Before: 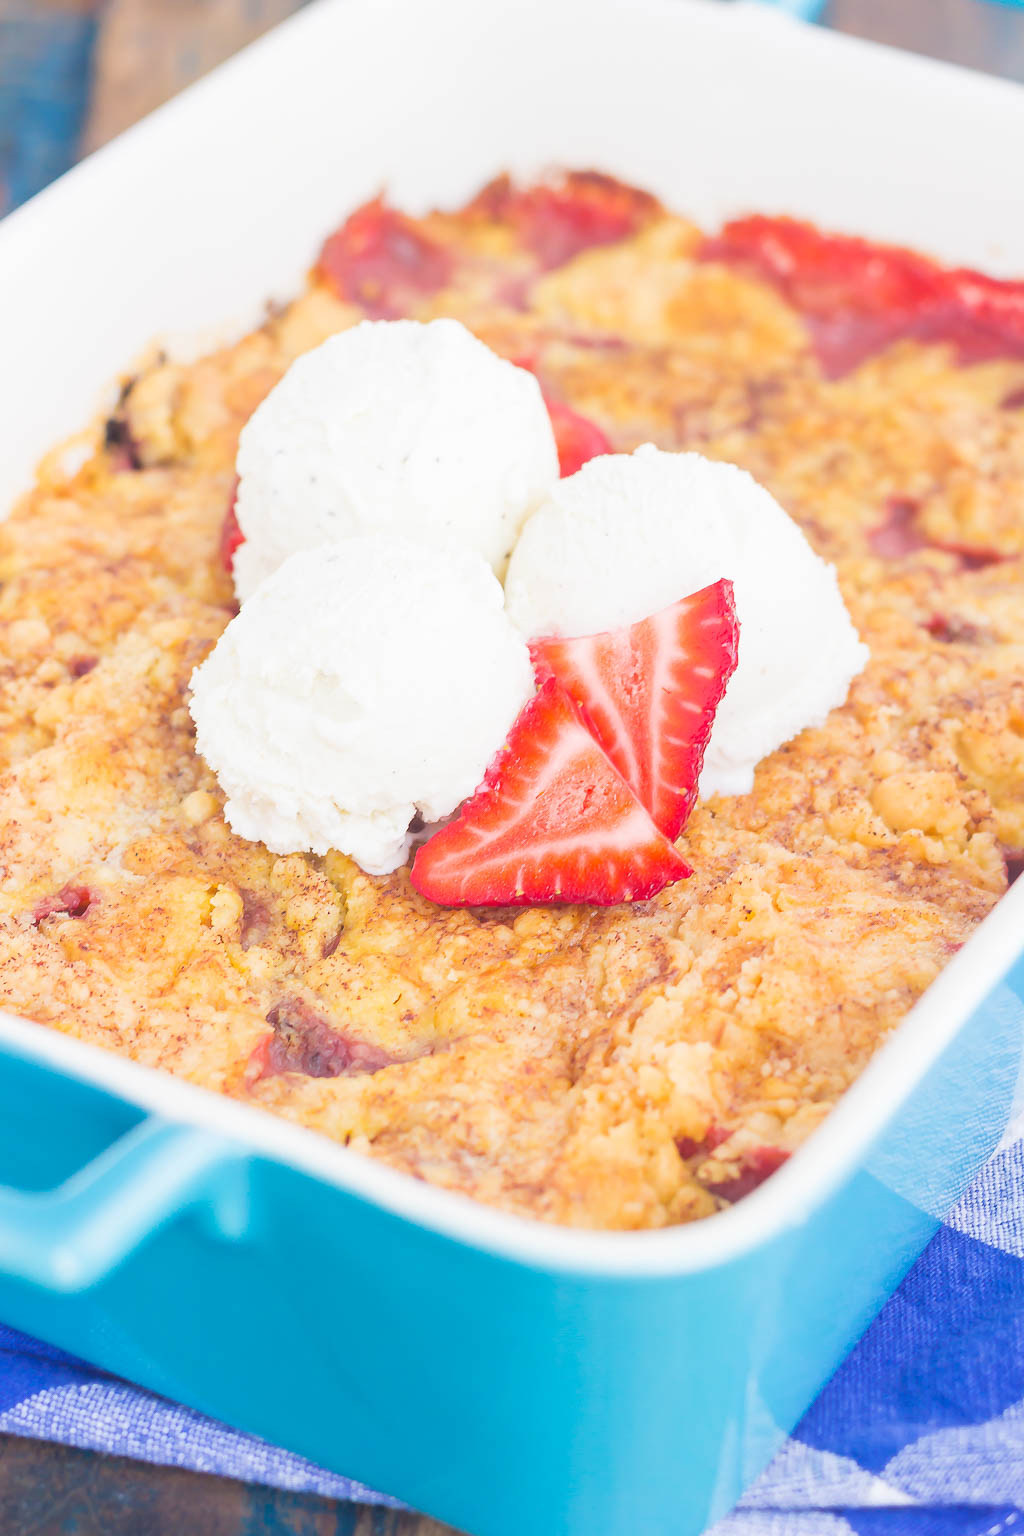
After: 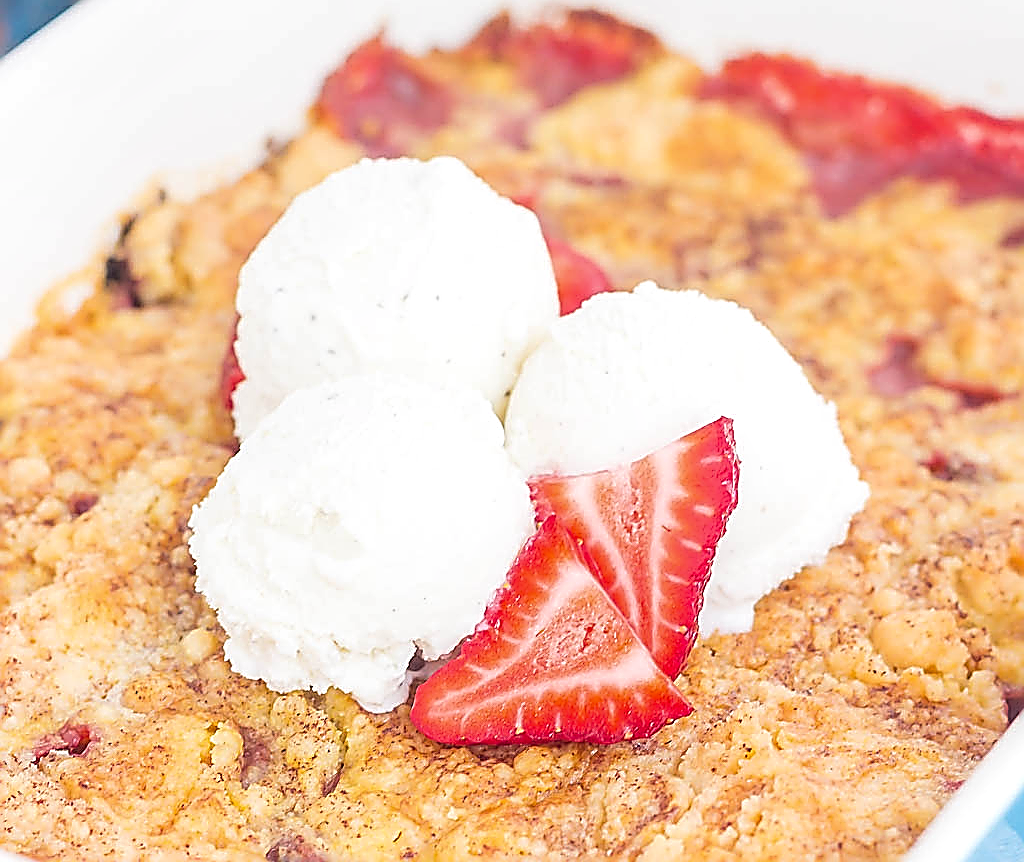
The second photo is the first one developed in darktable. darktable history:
local contrast: on, module defaults
sharpen: amount 2
crop and rotate: top 10.605%, bottom 33.274%
